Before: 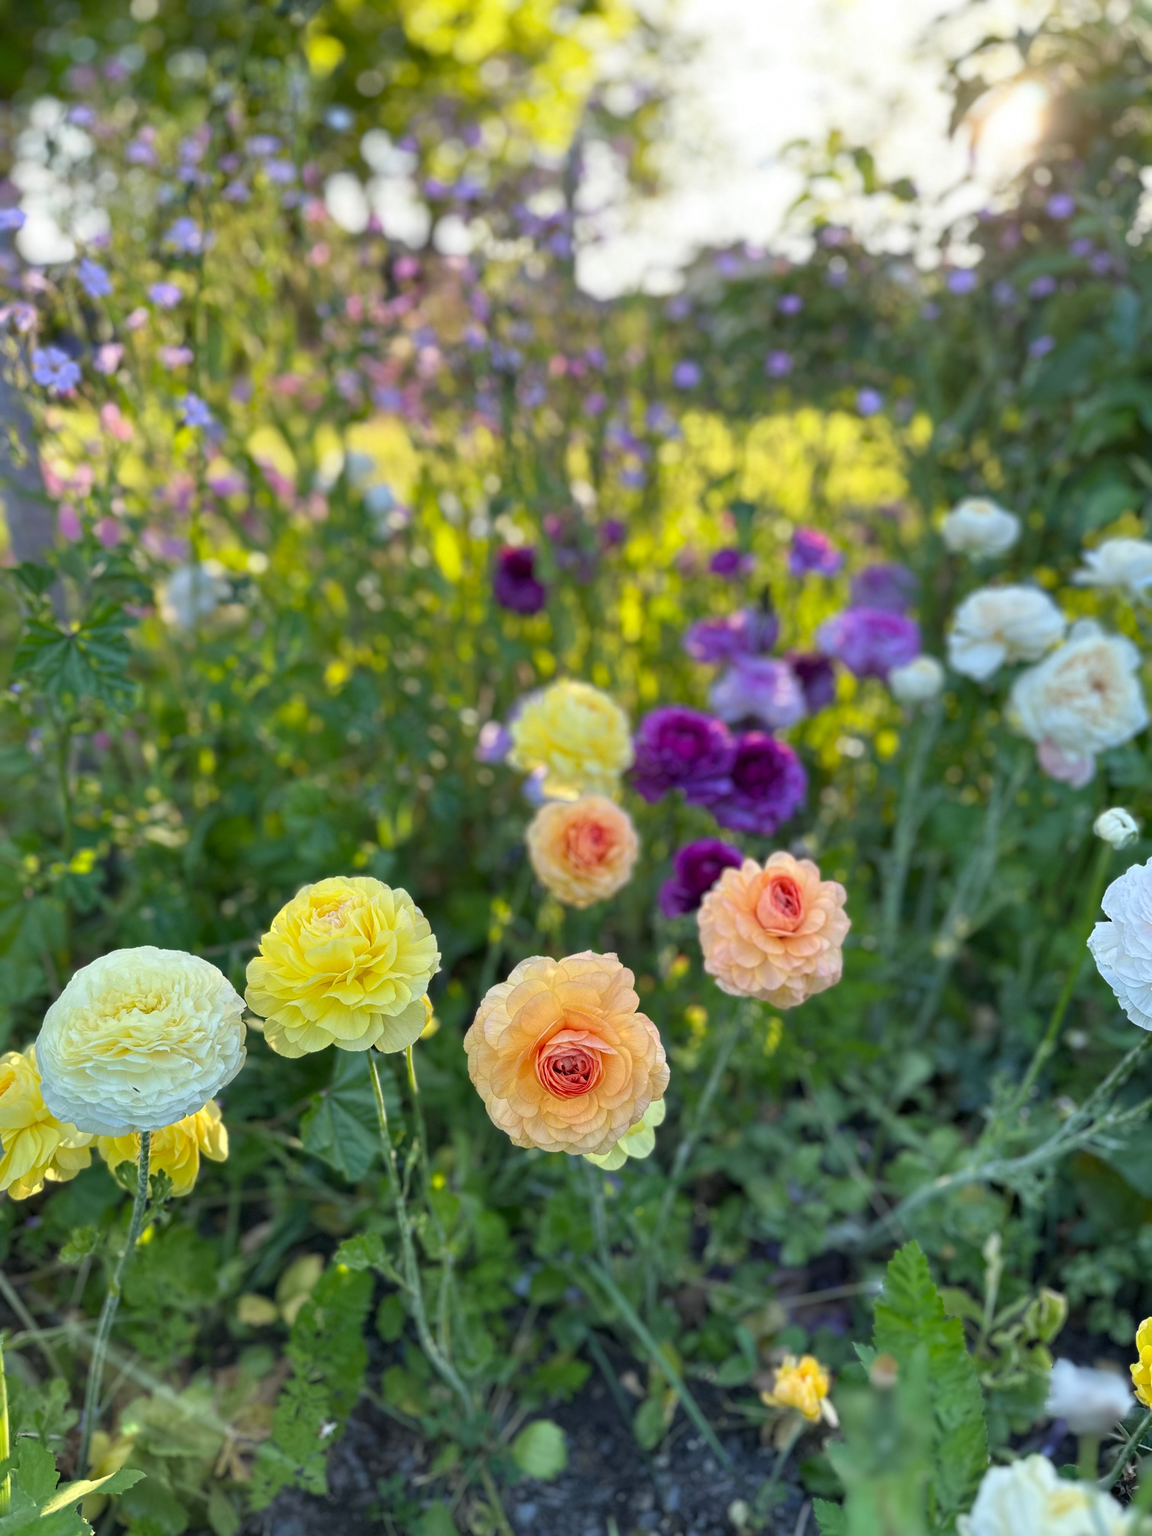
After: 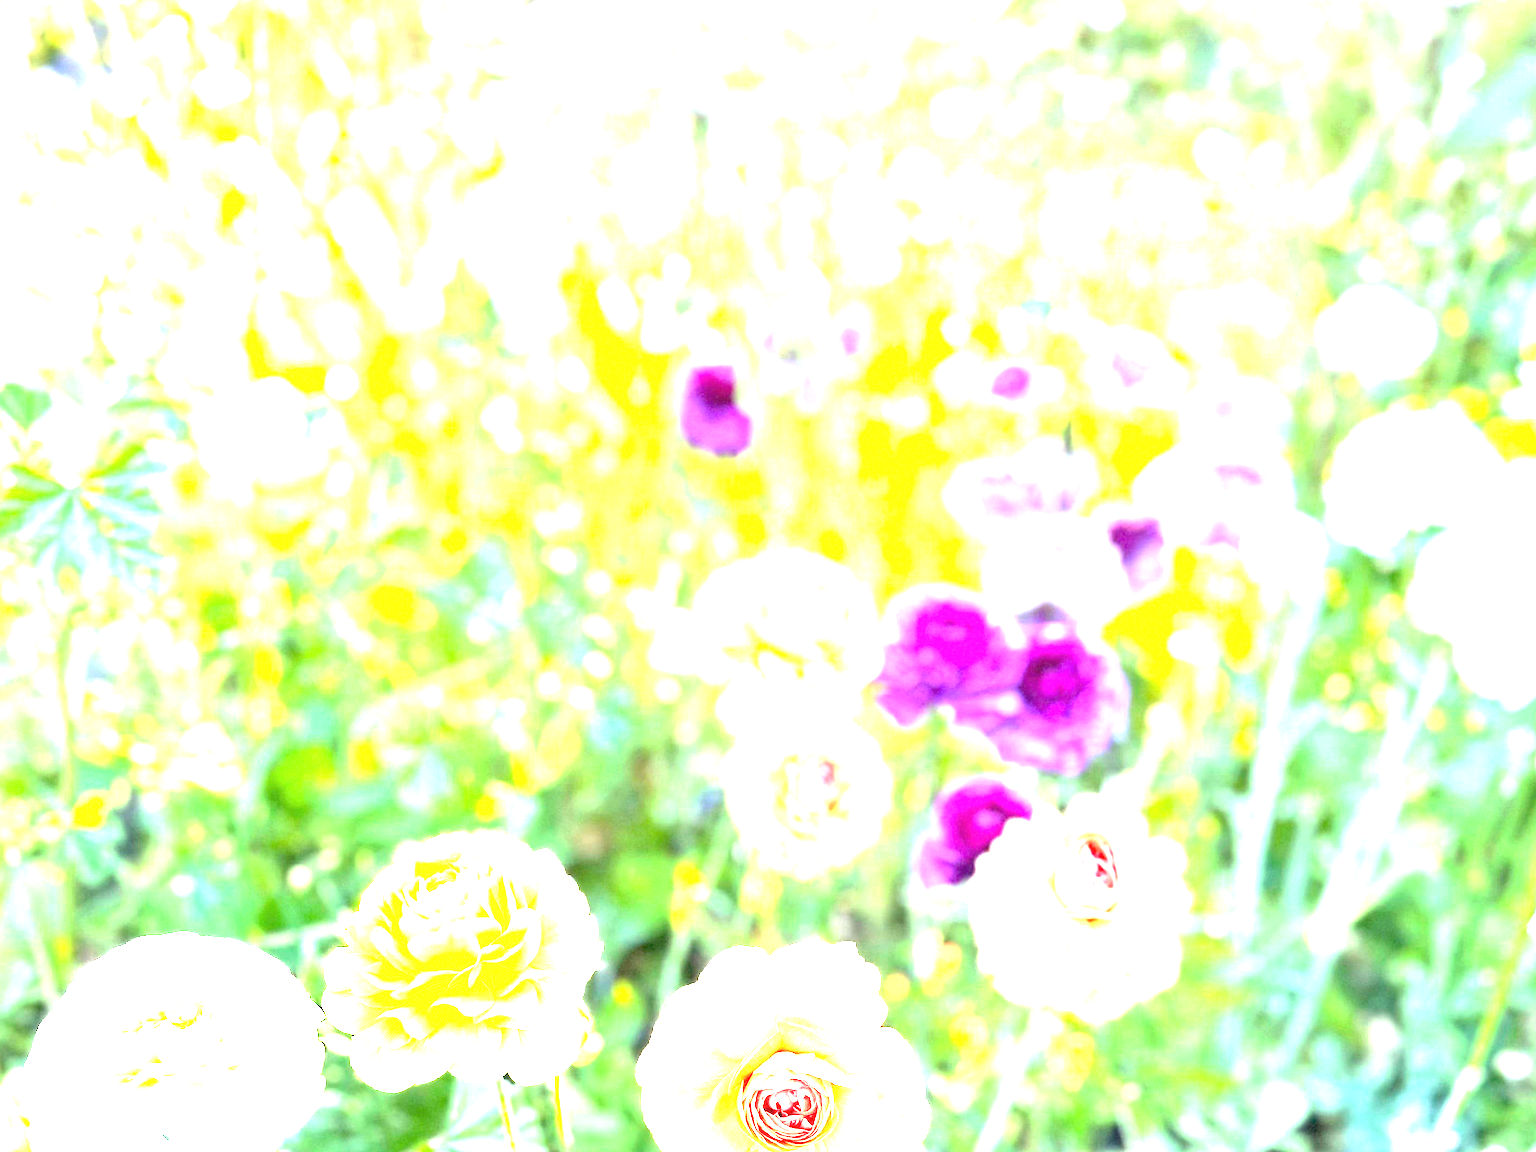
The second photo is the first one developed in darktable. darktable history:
exposure: black level correction 0, exposure 4 EV, compensate exposure bias true, compensate highlight preservation false
white balance: emerald 1
crop: left 1.744%, top 19.225%, right 5.069%, bottom 28.357%
